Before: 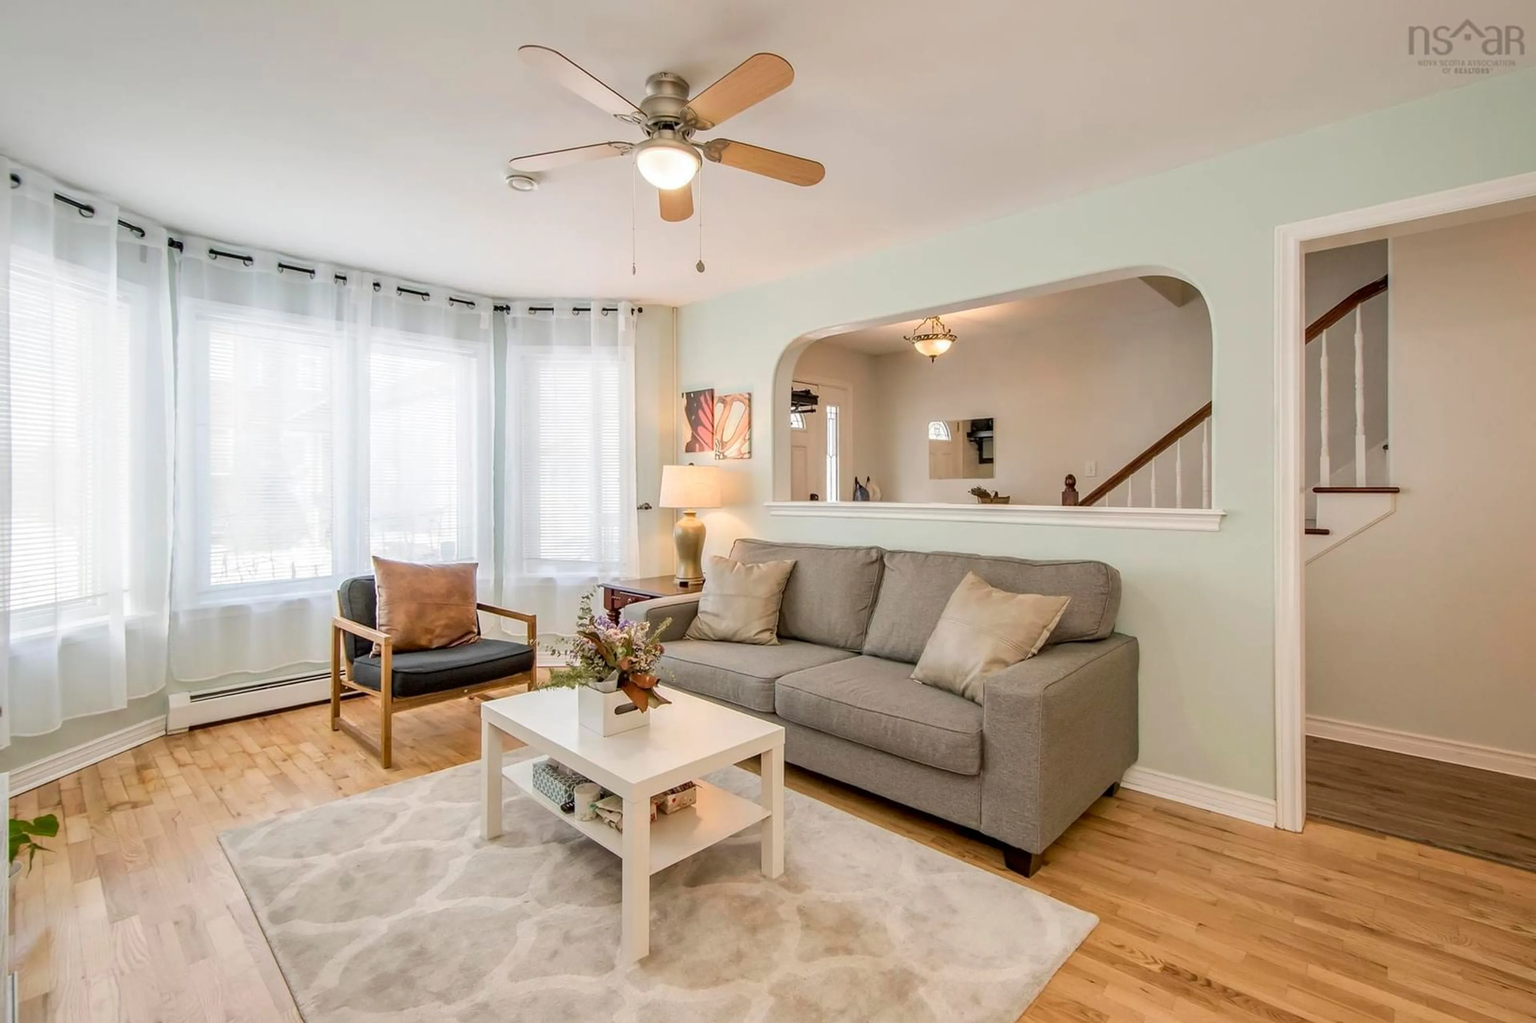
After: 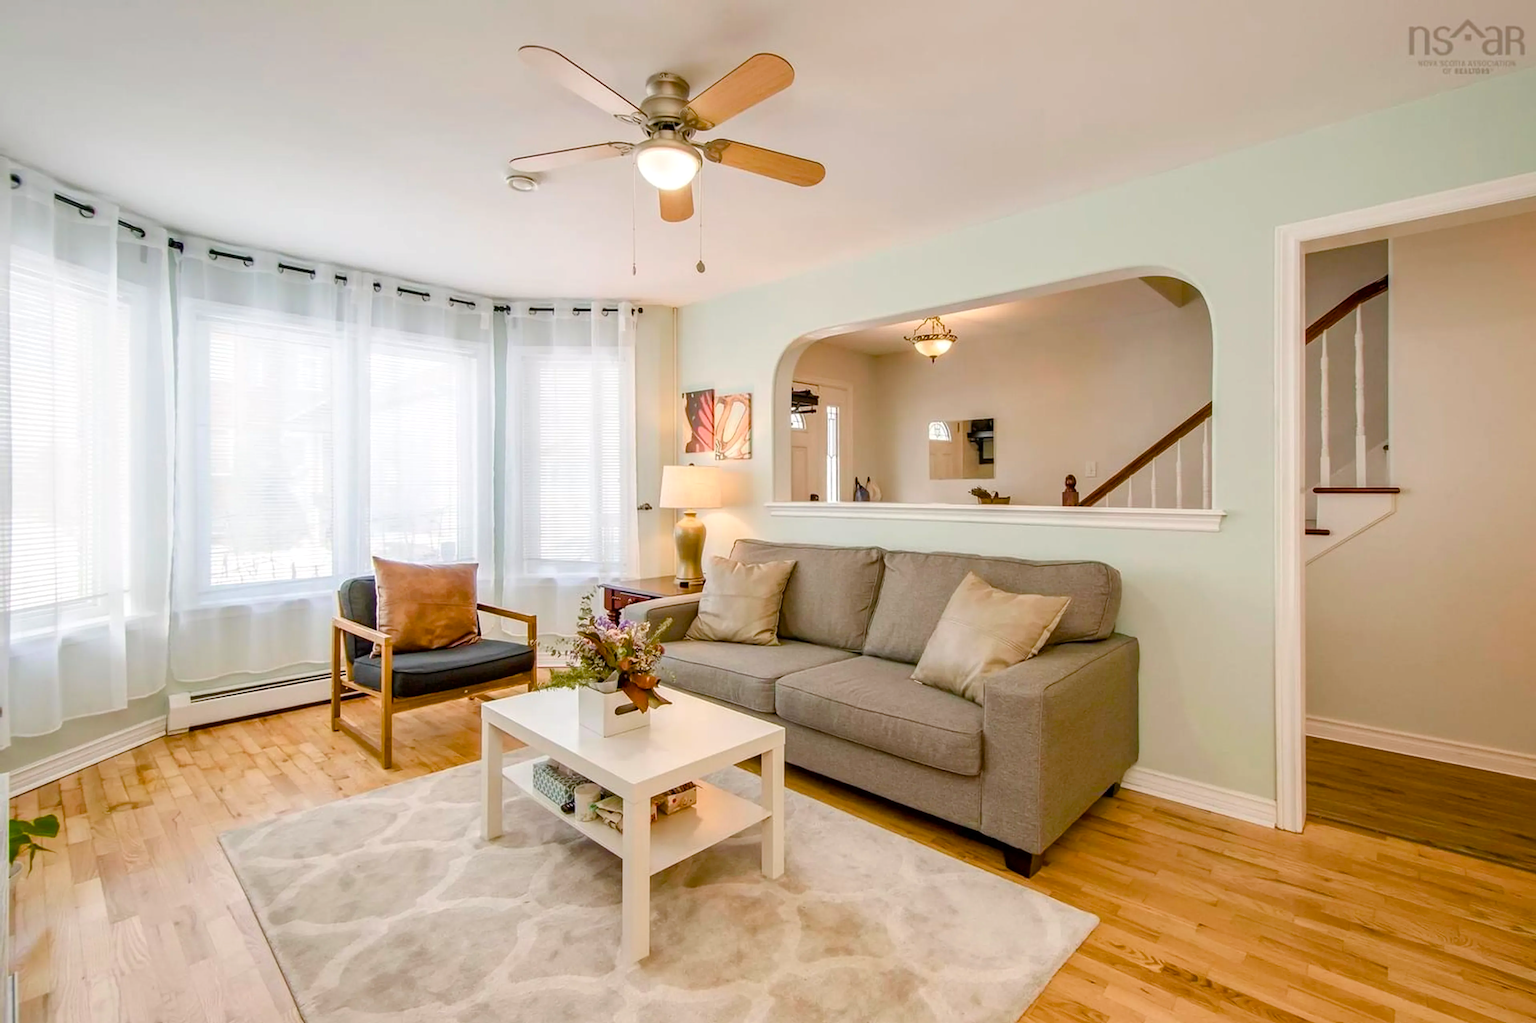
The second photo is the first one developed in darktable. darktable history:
tone equalizer: on, module defaults
shadows and highlights: shadows -9.91, white point adjustment 1.65, highlights 11.77
color balance rgb: highlights gain › chroma 0.162%, highlights gain › hue 330.54°, linear chroma grading › global chroma 9.169%, perceptual saturation grading › global saturation 20%, perceptual saturation grading › highlights -49.339%, perceptual saturation grading › shadows 25.042%, global vibrance 43.232%
